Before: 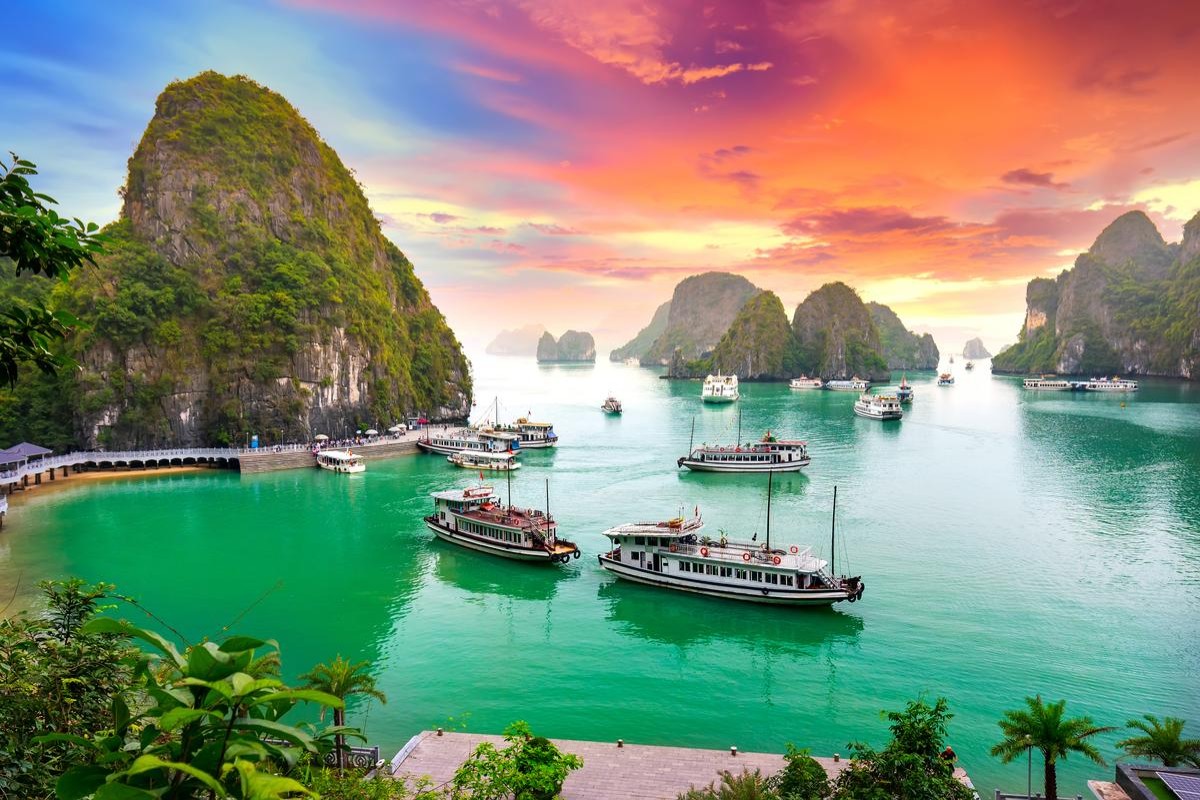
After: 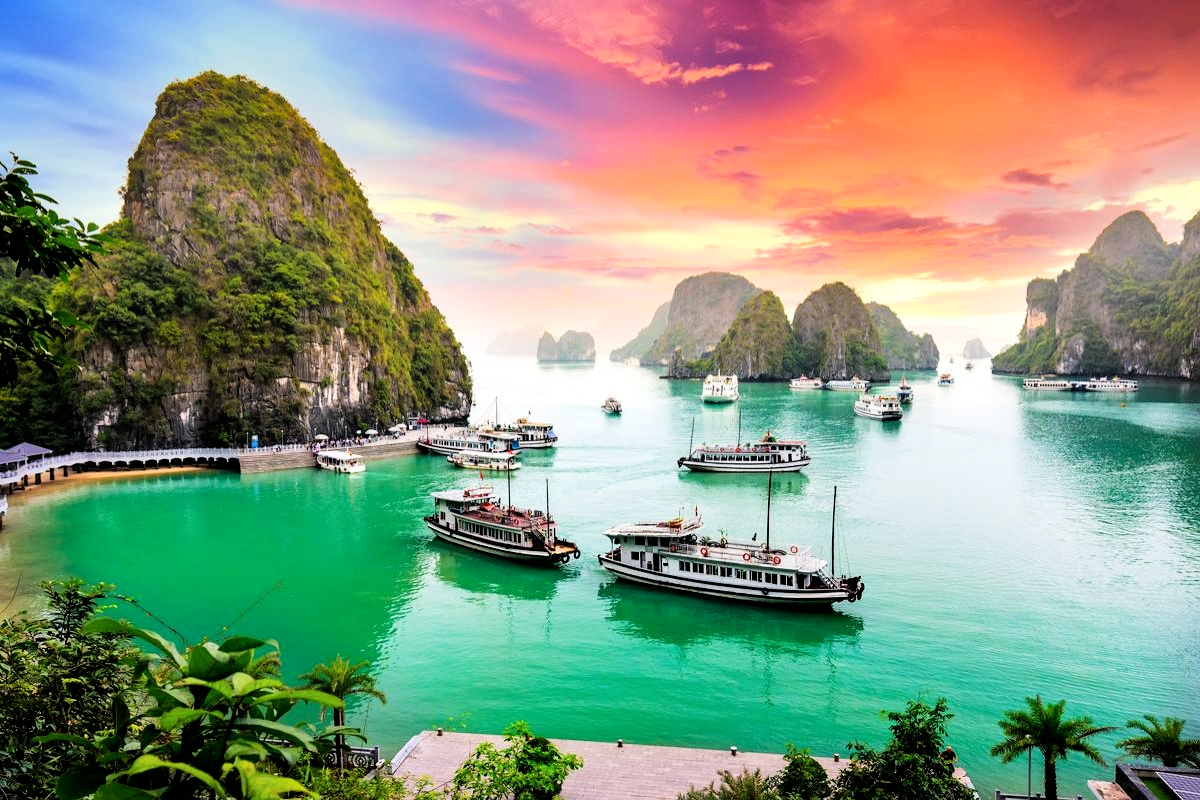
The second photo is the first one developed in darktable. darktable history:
filmic rgb: black relative exposure -5.08 EV, white relative exposure 3.97 EV, hardness 2.9, contrast 1.299, highlights saturation mix -30.93%, iterations of high-quality reconstruction 10
levels: mode automatic, levels [0.101, 0.578, 0.953]
